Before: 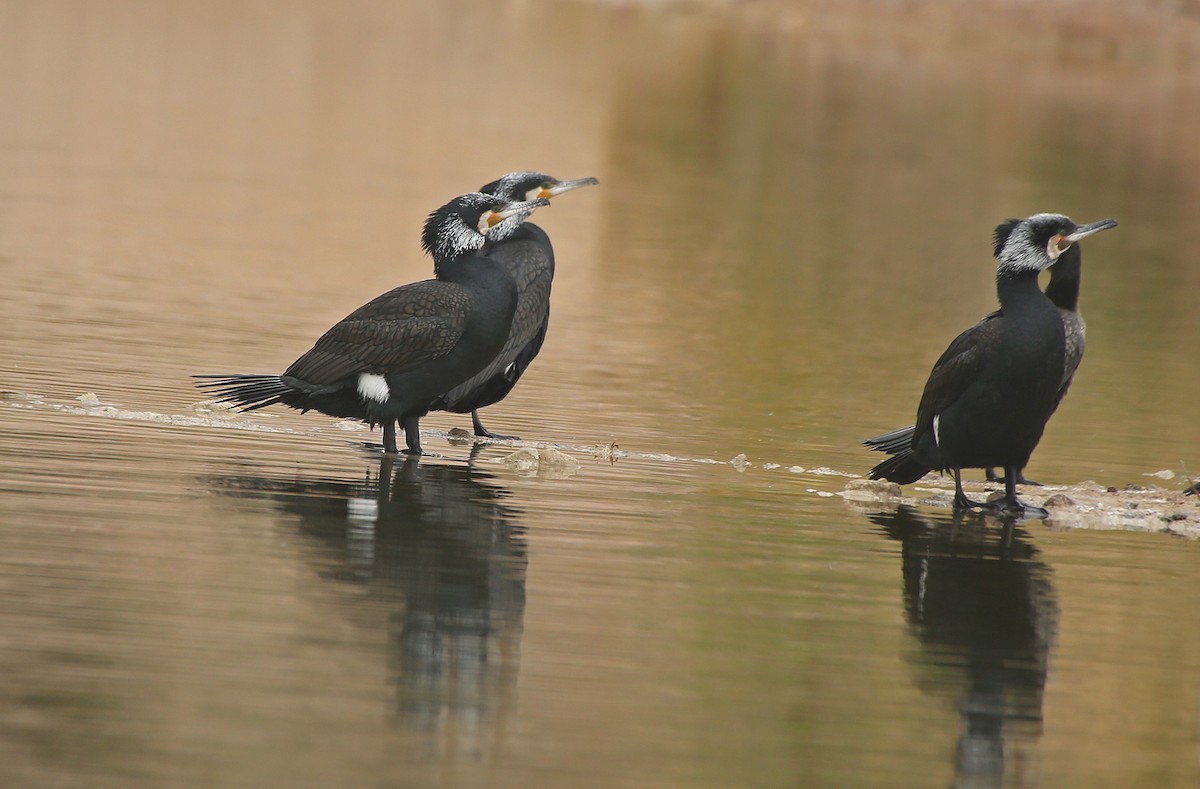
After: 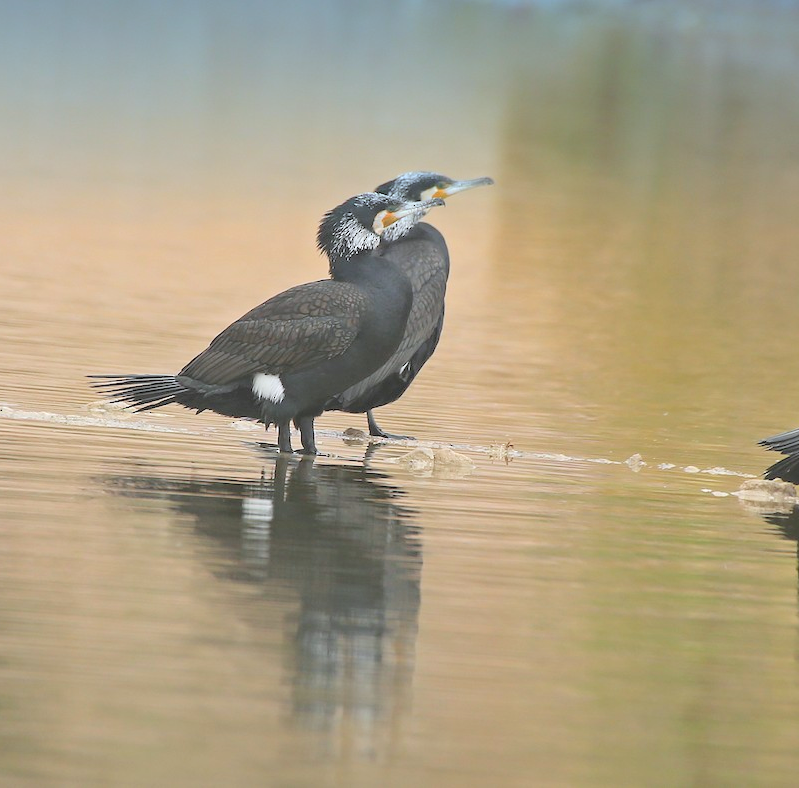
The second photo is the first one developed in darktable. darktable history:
contrast brightness saturation: contrast 0.1, brightness 0.3, saturation 0.14
graduated density: density 2.02 EV, hardness 44%, rotation 0.374°, offset 8.21, hue 208.8°, saturation 97%
crop and rotate: left 8.786%, right 24.548%
white balance: red 0.98, blue 1.034
